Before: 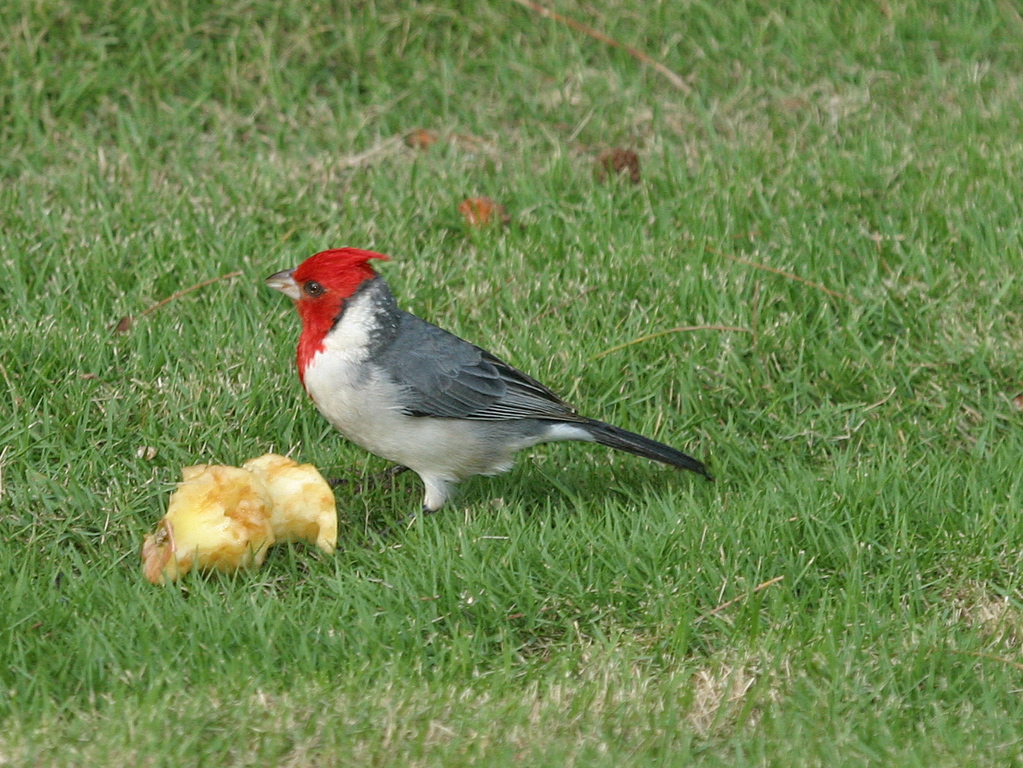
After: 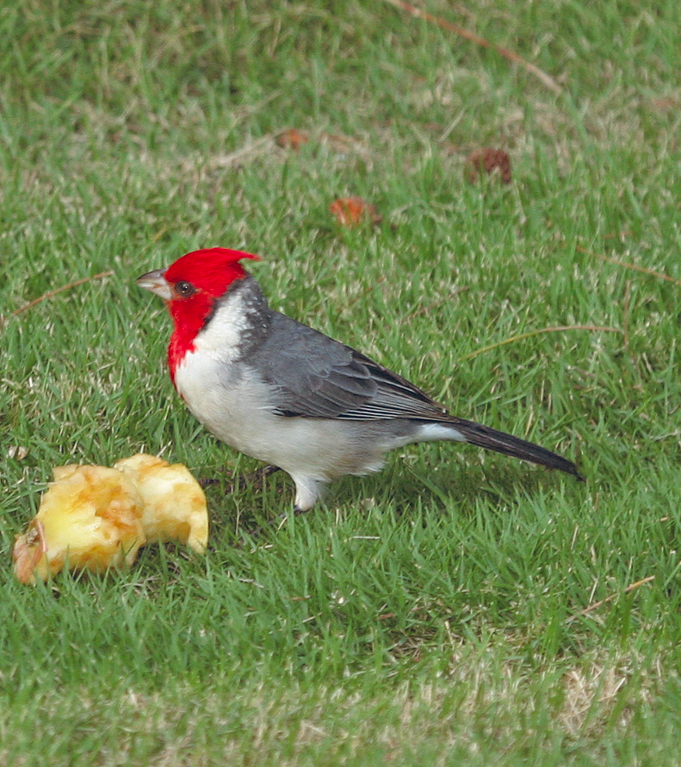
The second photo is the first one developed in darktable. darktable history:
crop and rotate: left 12.648%, right 20.685%
vibrance: vibrance 100%
color balance rgb: shadows lift › chroma 9.92%, shadows lift › hue 45.12°, power › luminance 3.26%, power › hue 231.93°, global offset › luminance 0.4%, global offset › chroma 0.21%, global offset › hue 255.02°
